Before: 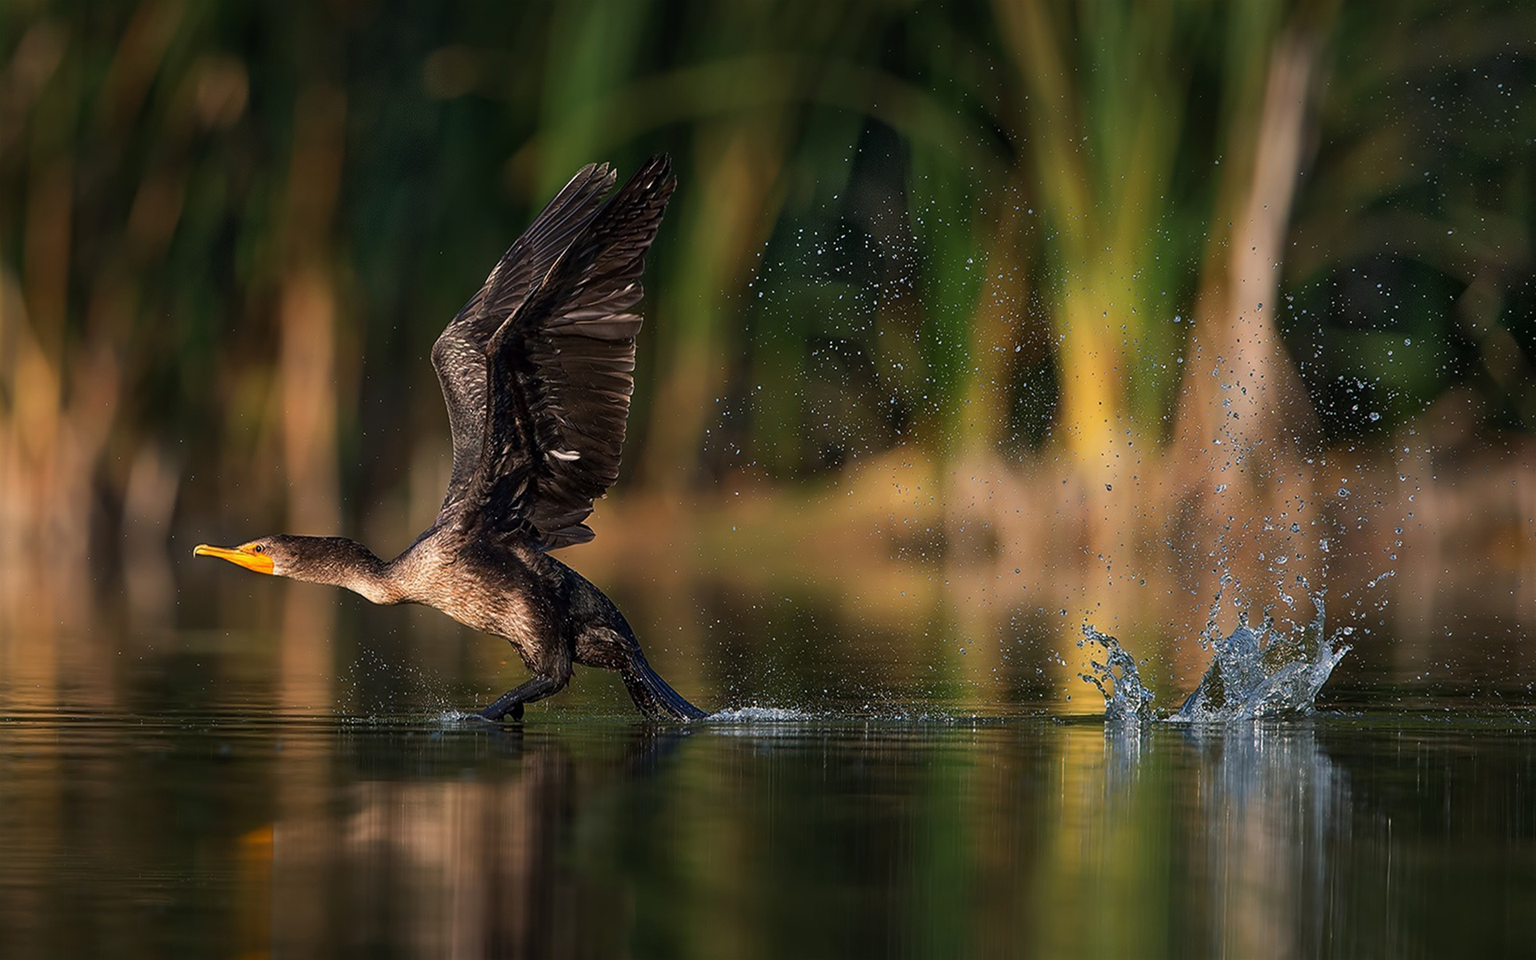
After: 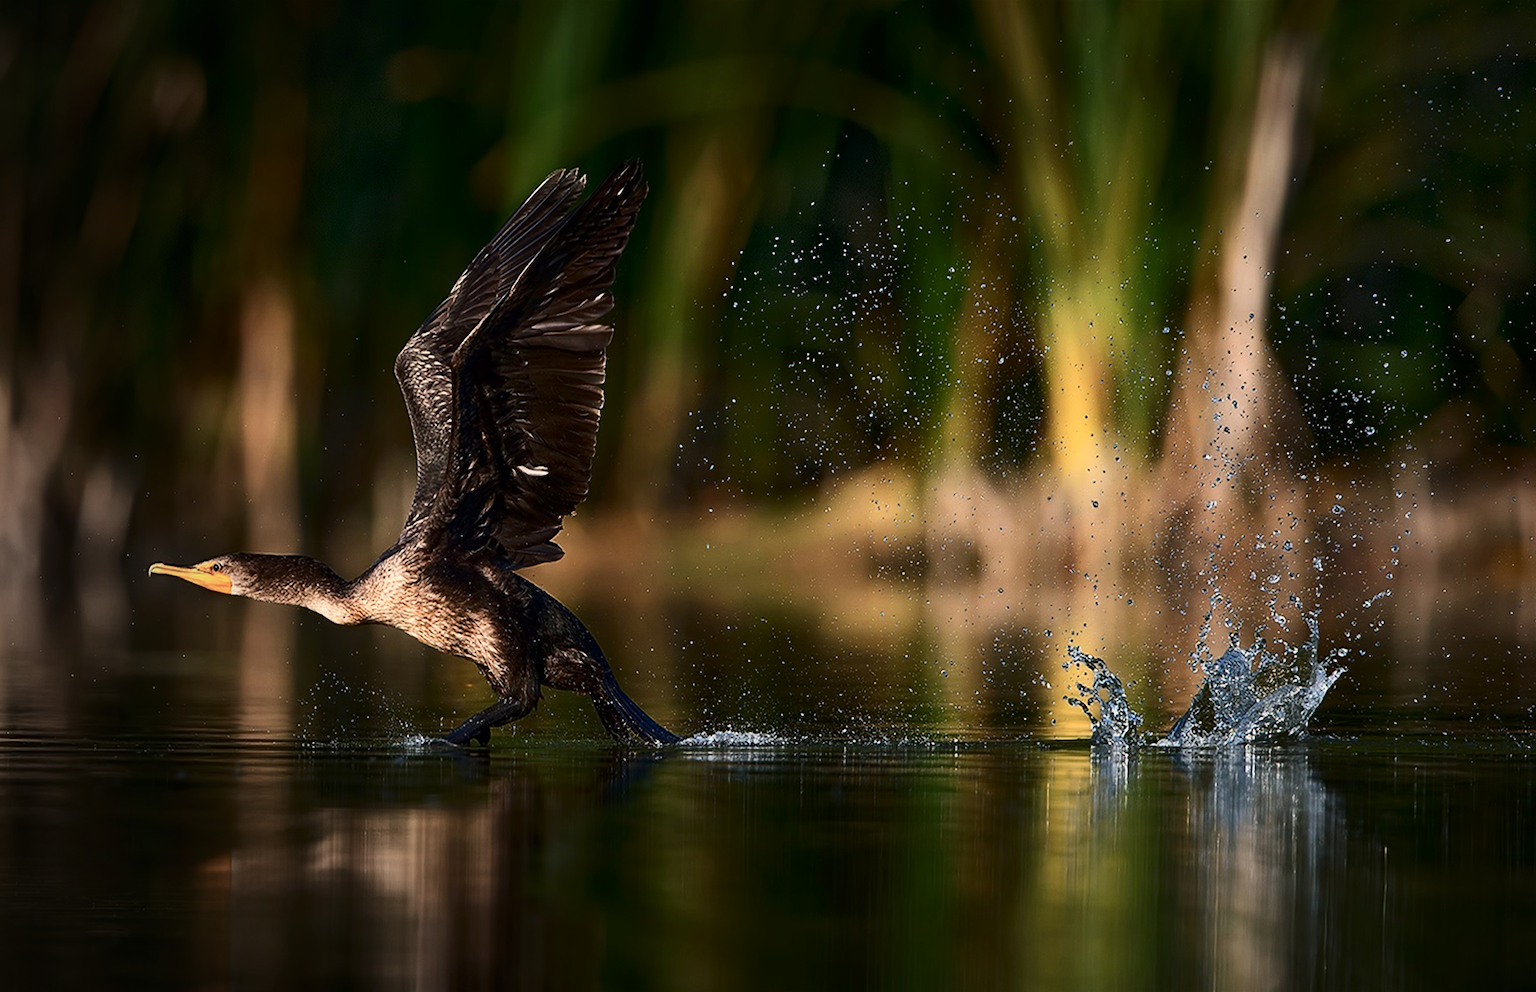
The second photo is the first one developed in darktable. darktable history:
crop and rotate: left 3.267%
contrast brightness saturation: contrast 0.298
vignetting: center (0.218, -0.236), unbound false
